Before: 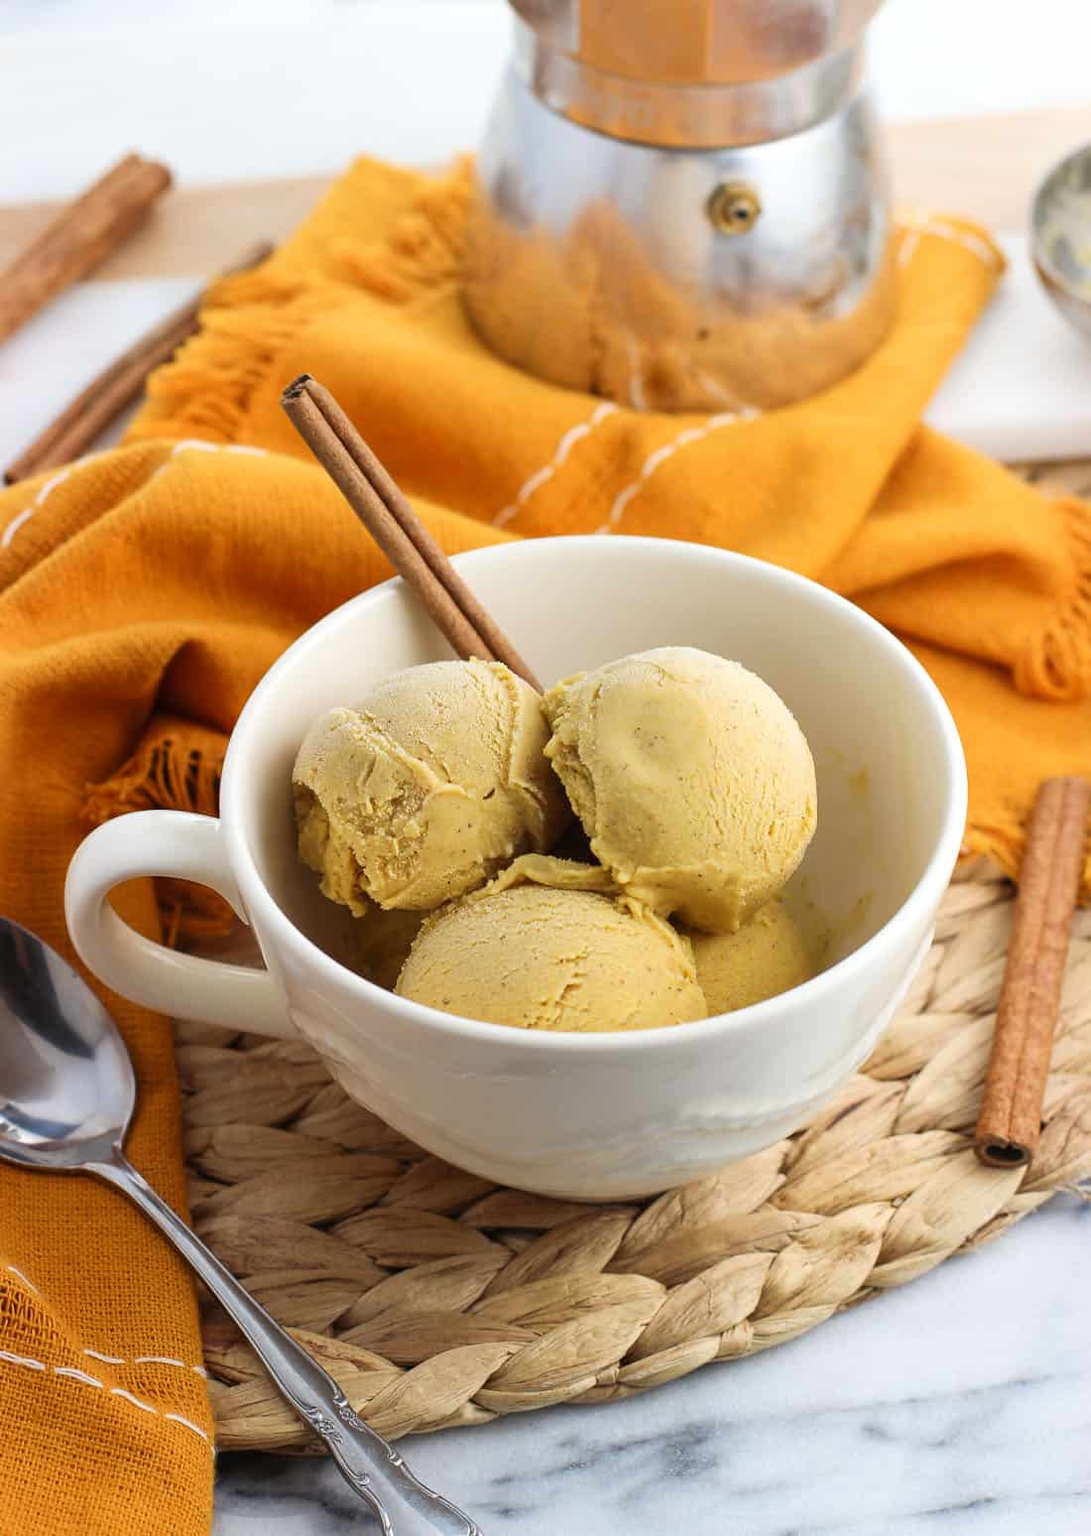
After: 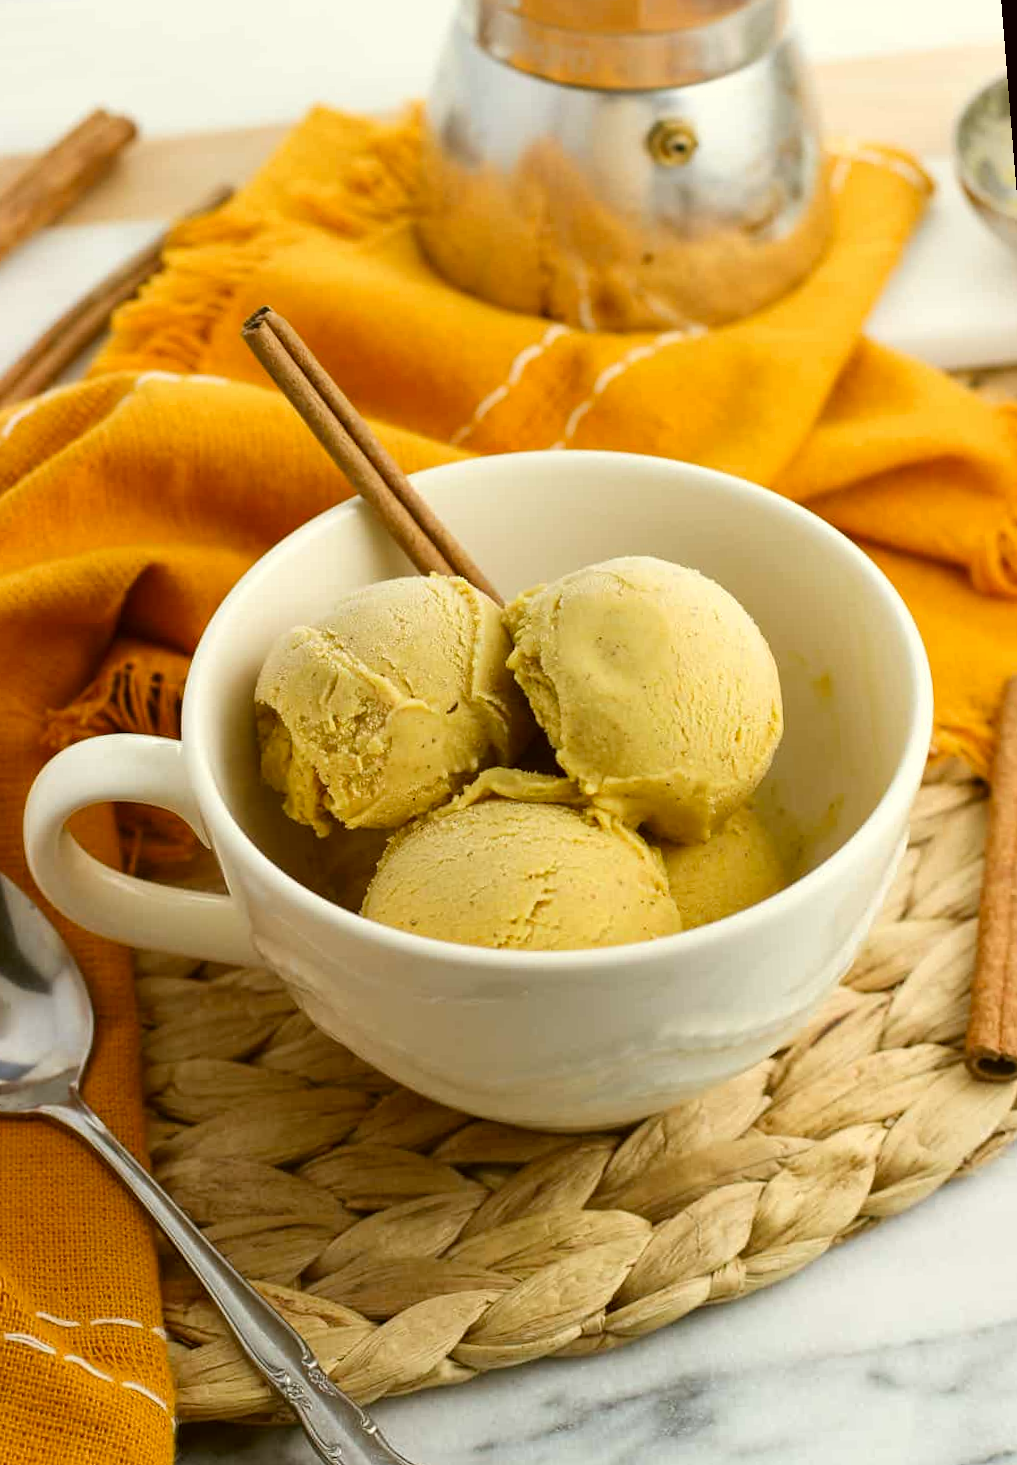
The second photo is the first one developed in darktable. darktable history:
color correction: highlights a* -1.43, highlights b* 10.12, shadows a* 0.395, shadows b* 19.35
rgb curve: mode RGB, independent channels
rotate and perspective: rotation -1.68°, lens shift (vertical) -0.146, crop left 0.049, crop right 0.912, crop top 0.032, crop bottom 0.96
